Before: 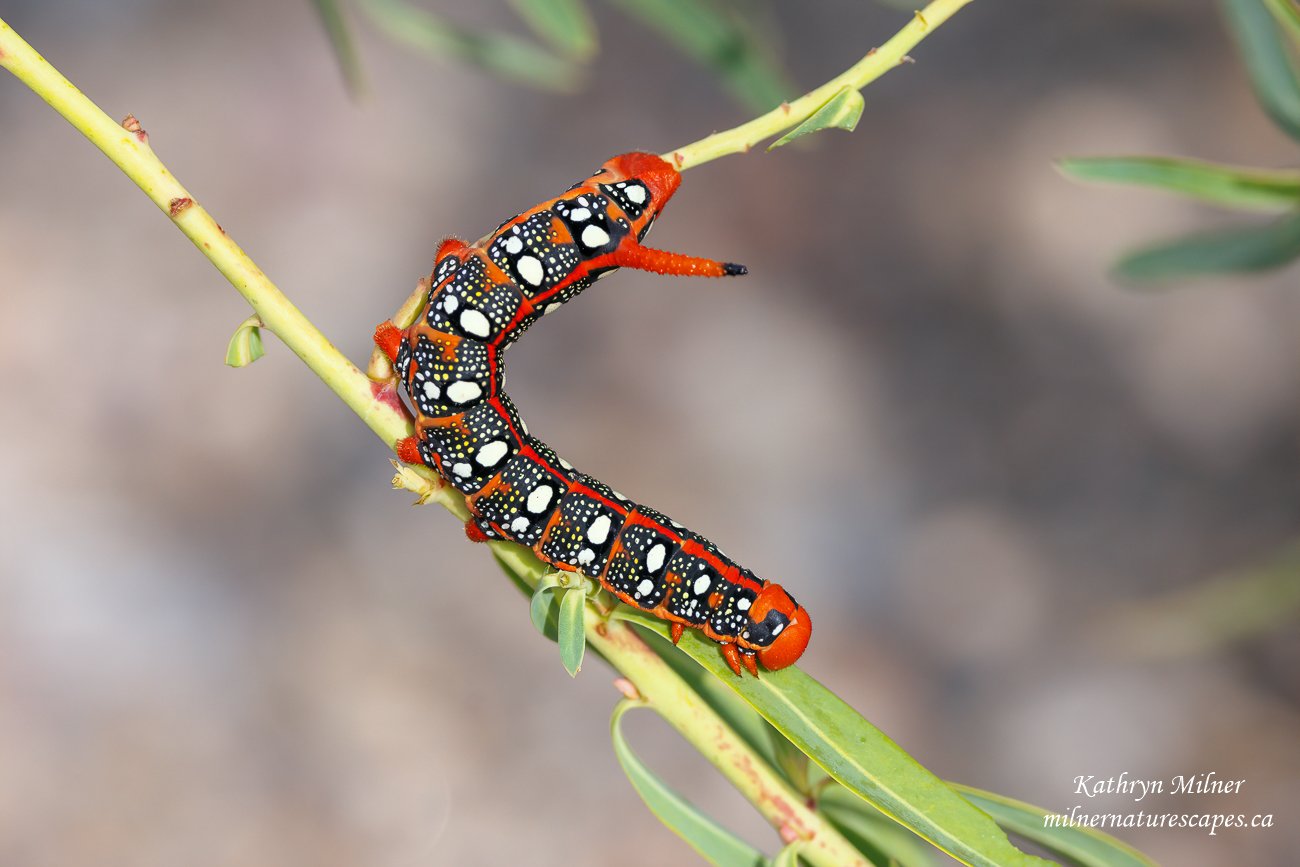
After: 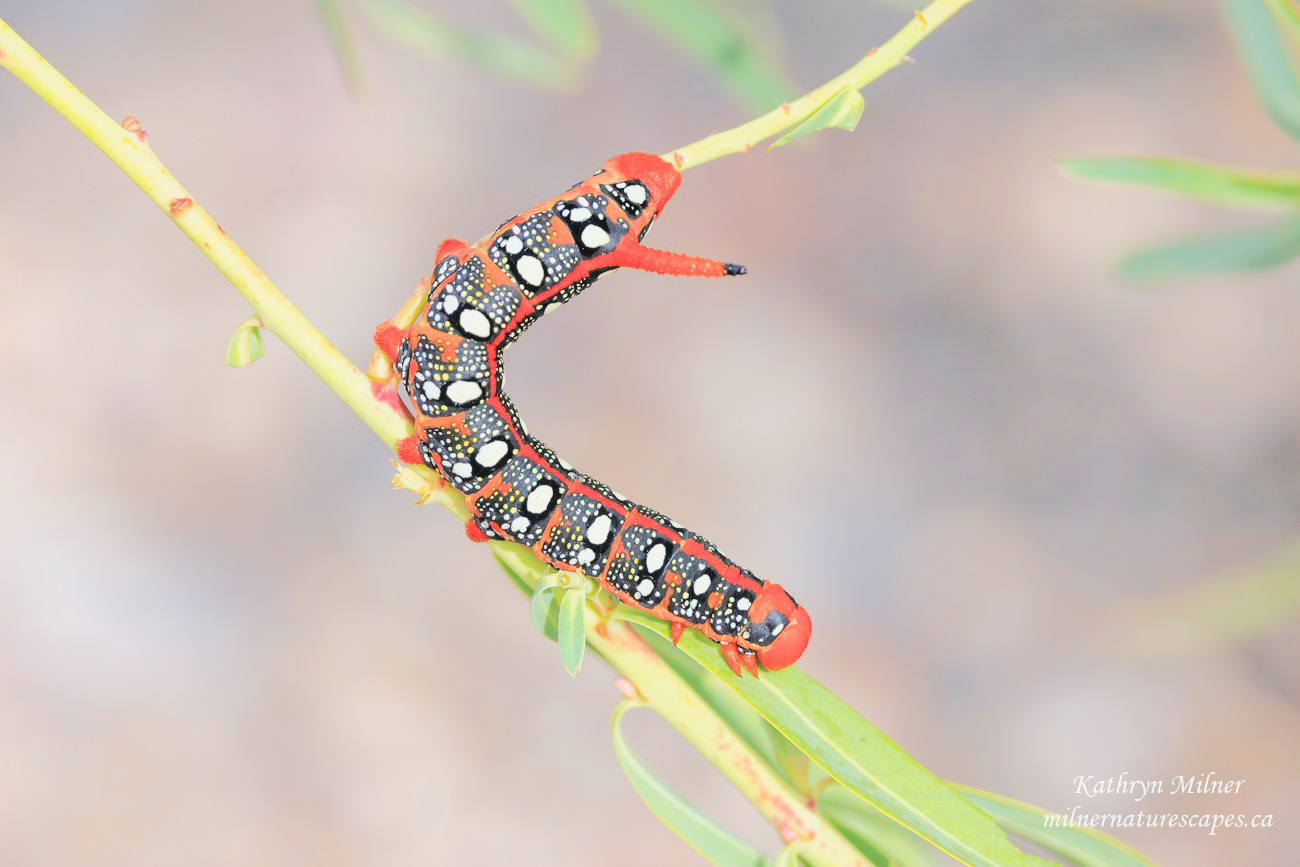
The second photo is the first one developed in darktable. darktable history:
filmic rgb: black relative exposure -7.84 EV, white relative exposure 4.25 EV, hardness 3.89
local contrast: mode bilateral grid, contrast 15, coarseness 36, detail 105%, midtone range 0.2
exposure: black level correction -0.006, exposure 1 EV, compensate highlight preservation false
tone equalizer: -7 EV 0.155 EV, -6 EV 0.62 EV, -5 EV 1.12 EV, -4 EV 1.36 EV, -3 EV 1.18 EV, -2 EV 0.6 EV, -1 EV 0.148 EV, edges refinement/feathering 500, mask exposure compensation -1.57 EV, preserve details no
